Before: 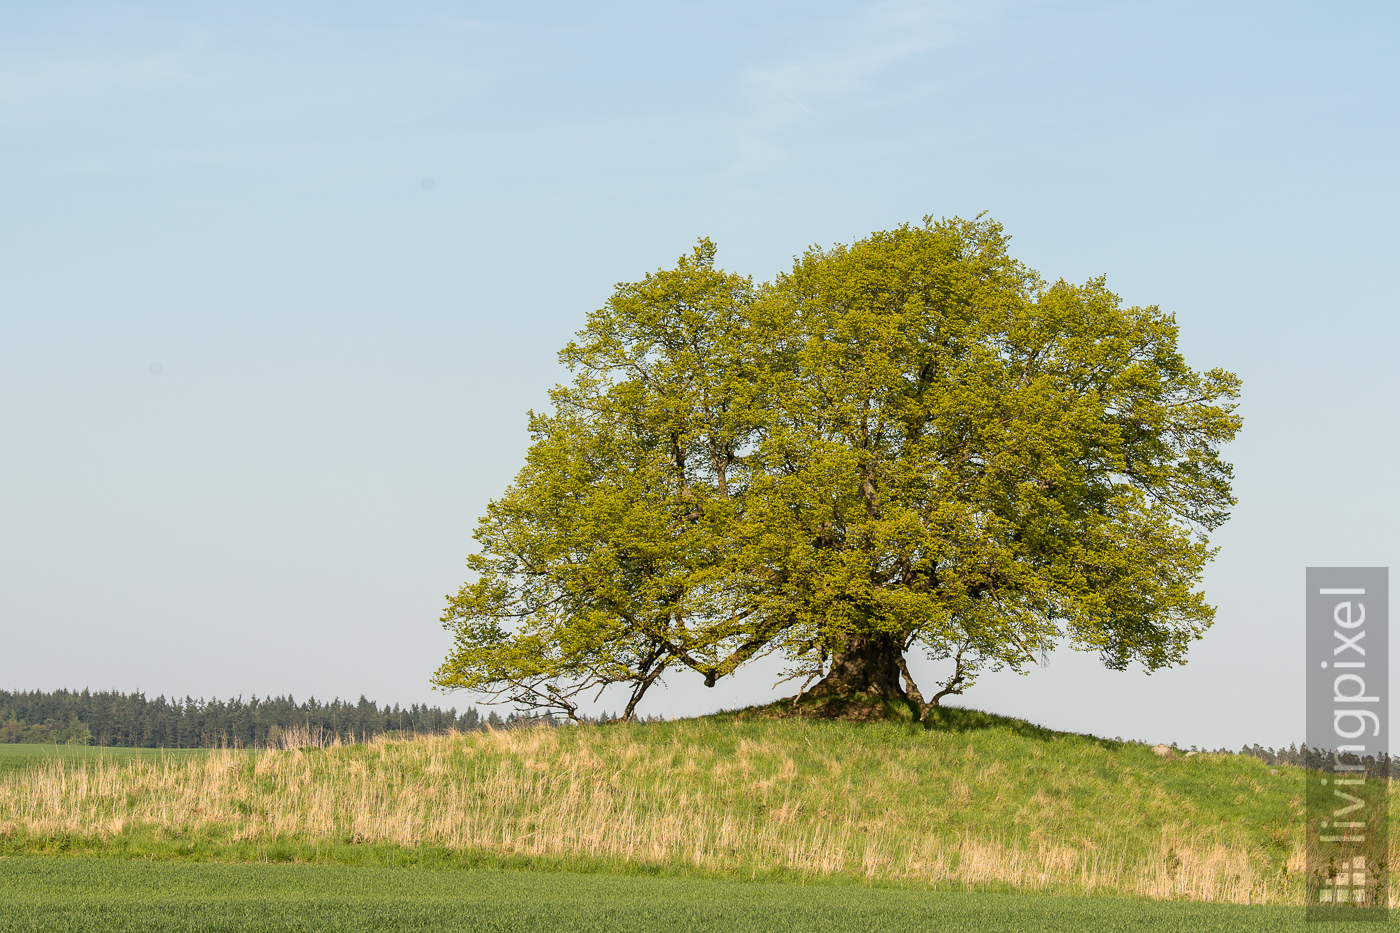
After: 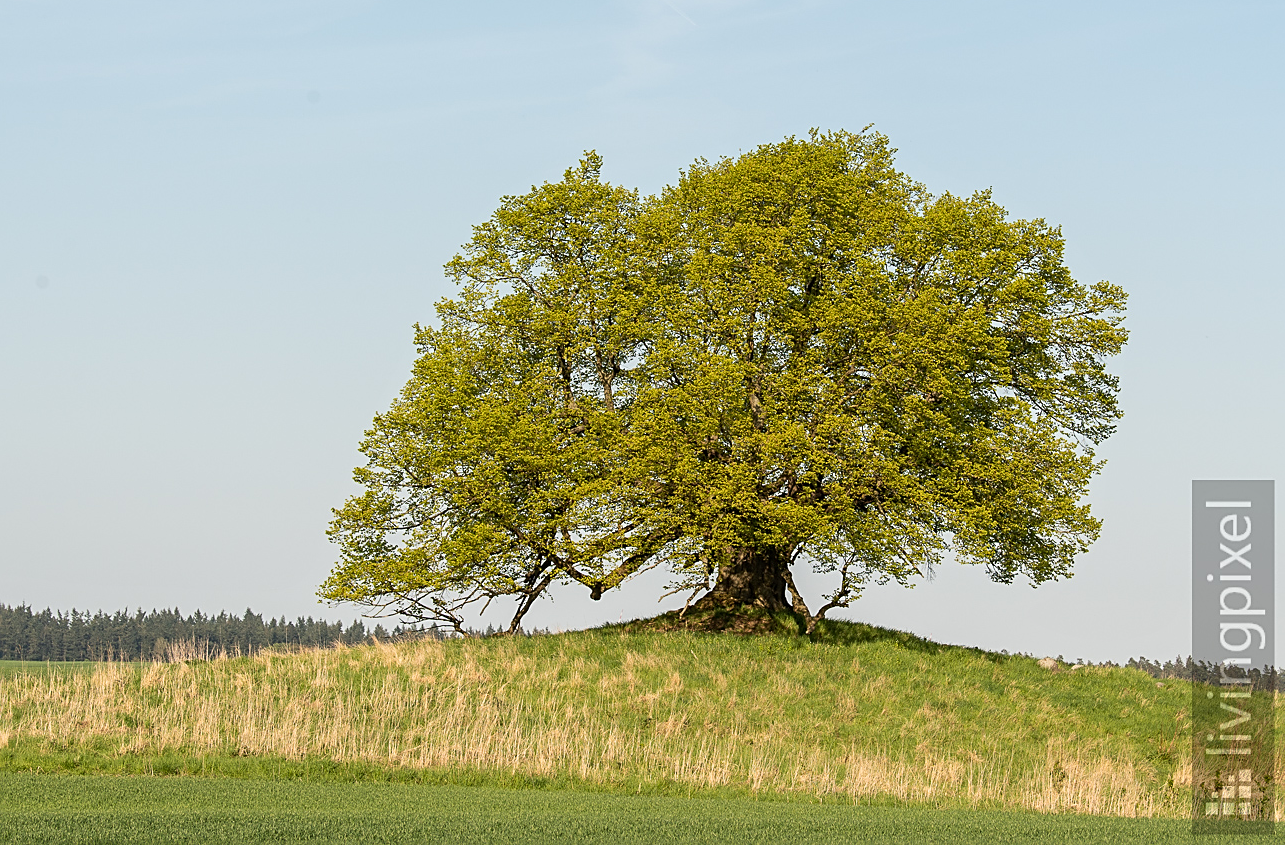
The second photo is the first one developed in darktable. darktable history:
tone equalizer: on, module defaults
crop and rotate: left 8.212%, top 9.332%
sharpen: on, module defaults
